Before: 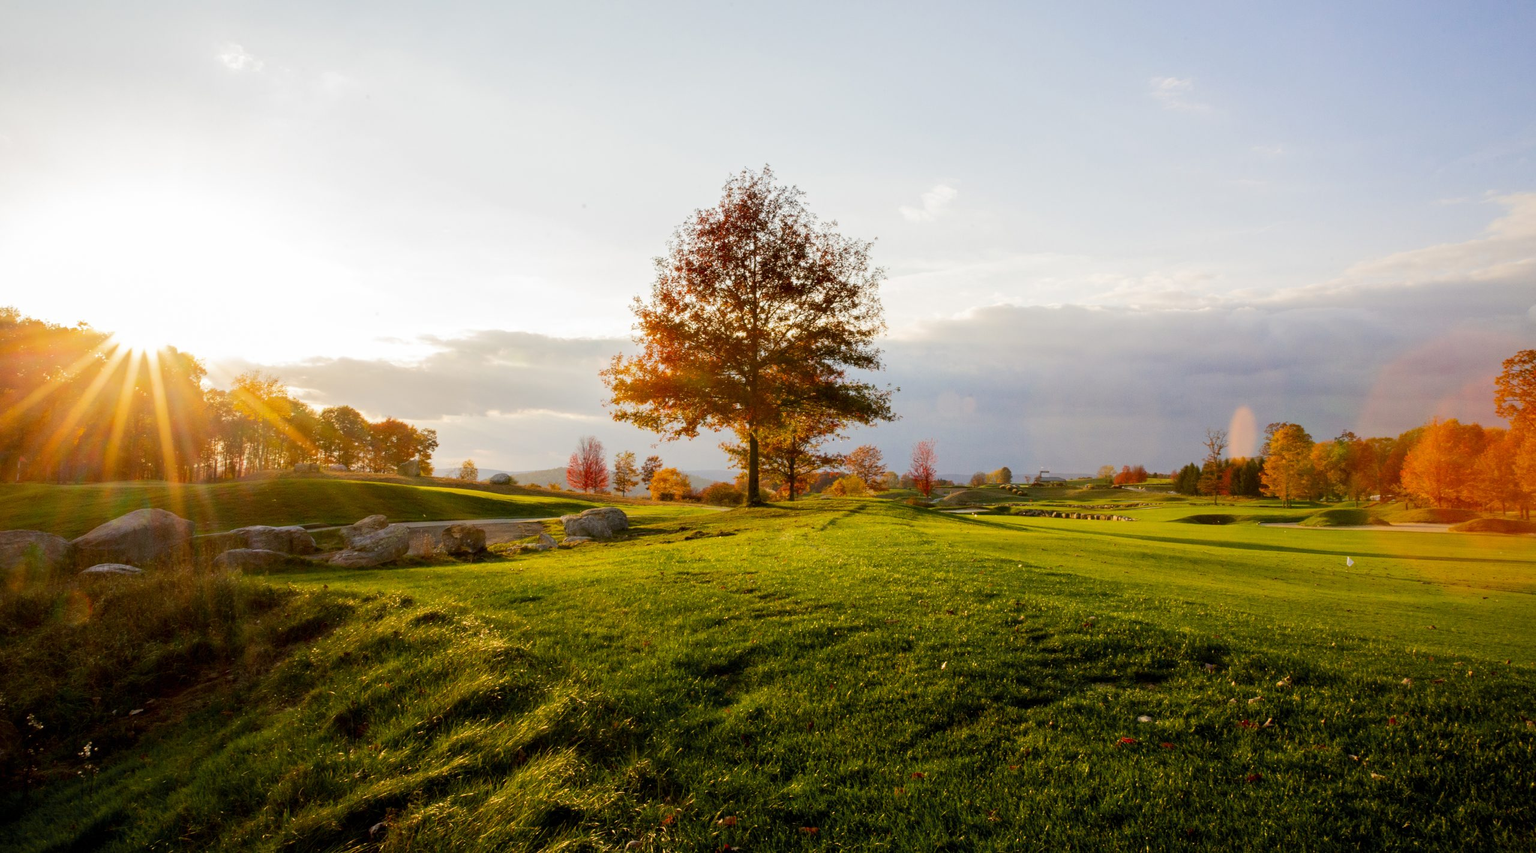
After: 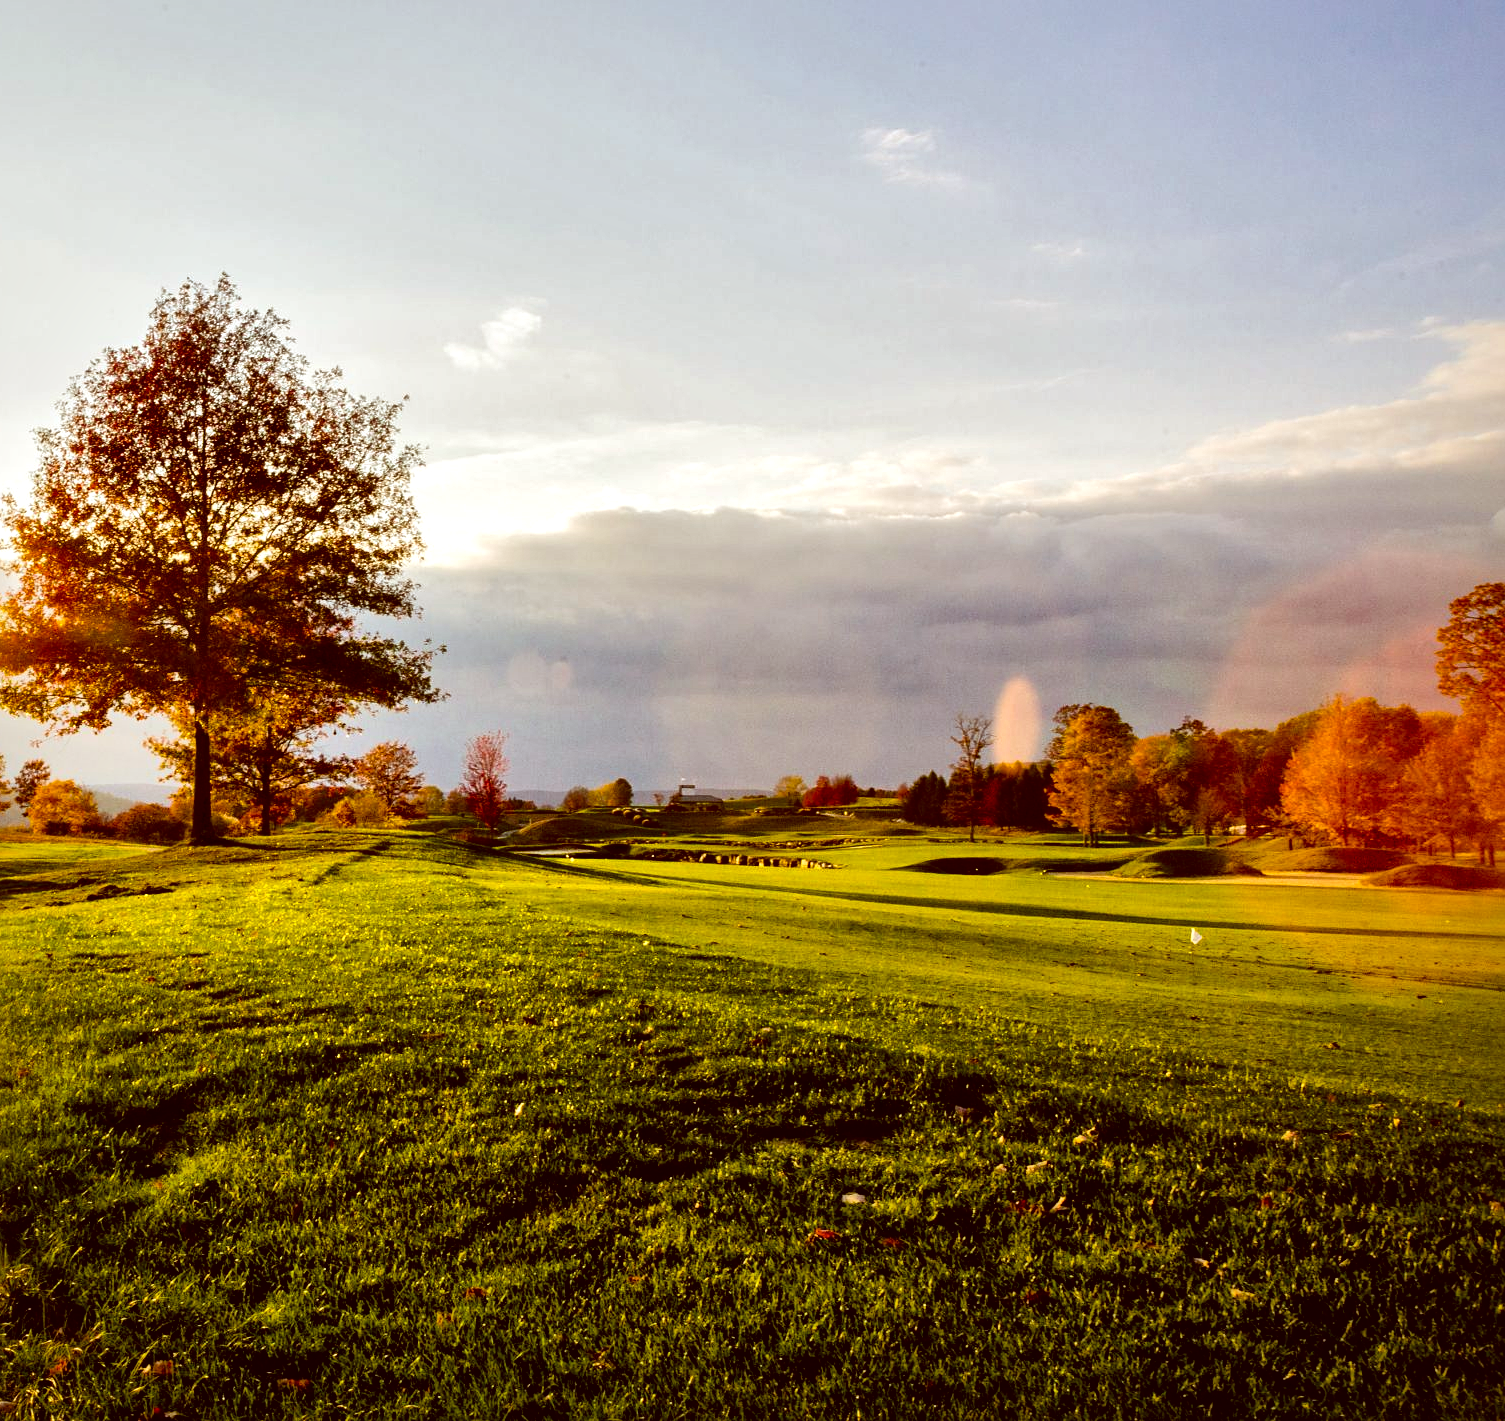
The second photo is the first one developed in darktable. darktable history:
local contrast: mode bilateral grid, contrast 45, coarseness 68, detail 216%, midtone range 0.2
crop: left 41.199%
color balance rgb: shadows lift › chroma 6.487%, shadows lift › hue 304.22°, power › chroma 0.256%, power › hue 63.02°, perceptual saturation grading › global saturation 25.216%, global vibrance 20%
color correction: highlights a* -0.585, highlights b* 0.166, shadows a* 4.77, shadows b* 20.62
sharpen: amount 0.203
